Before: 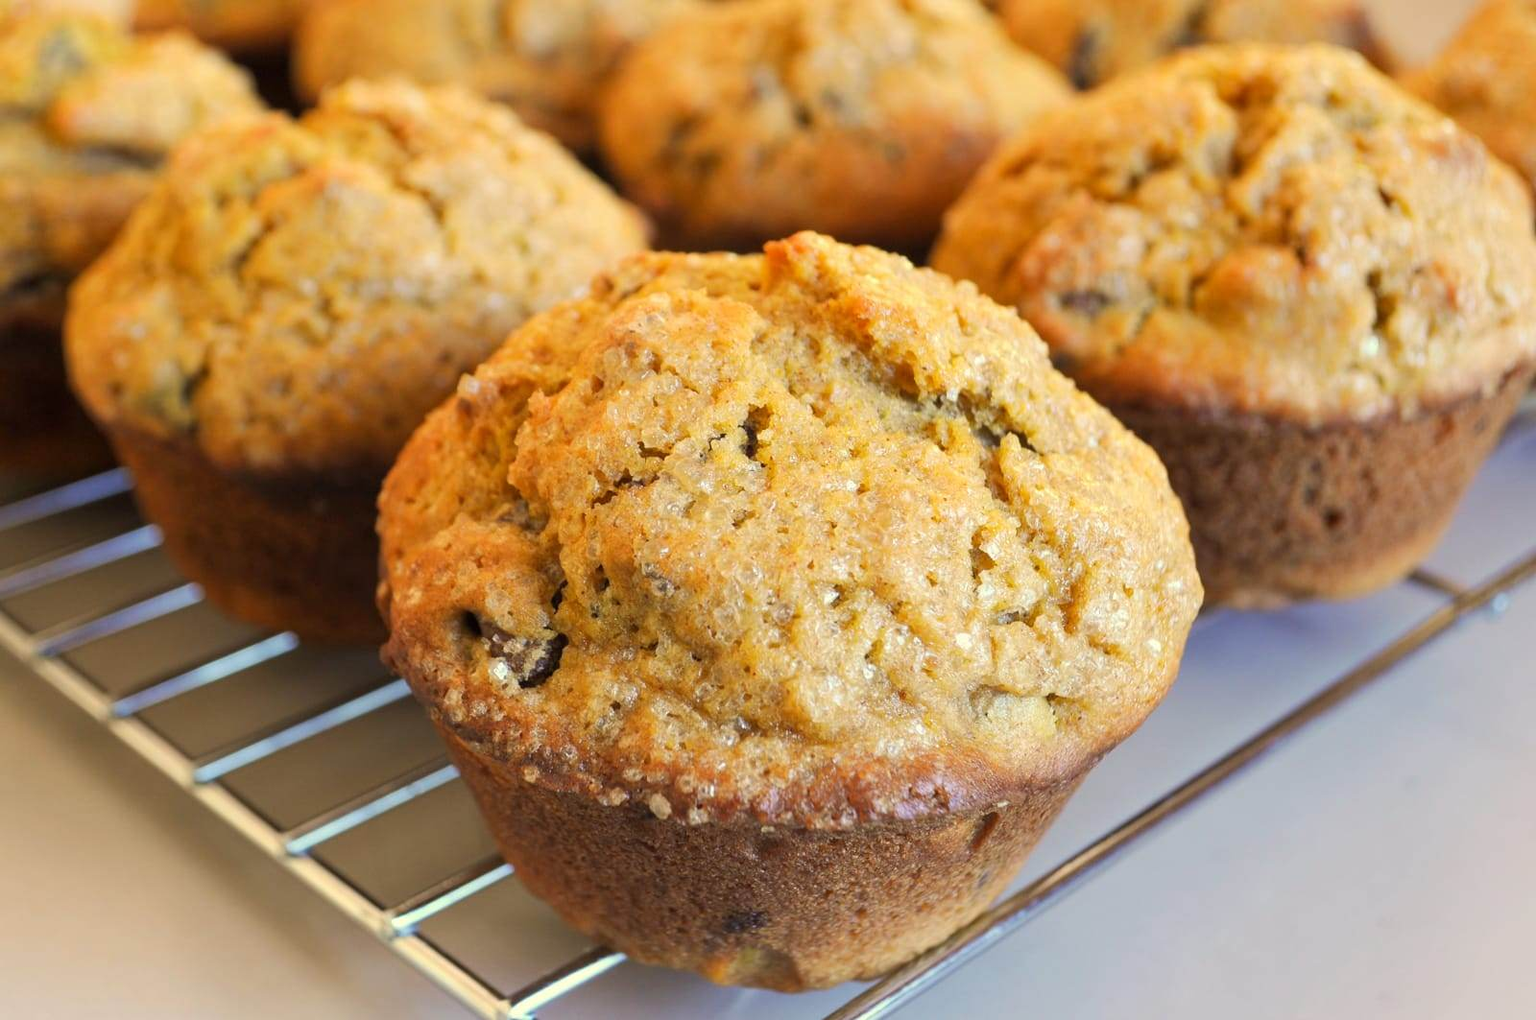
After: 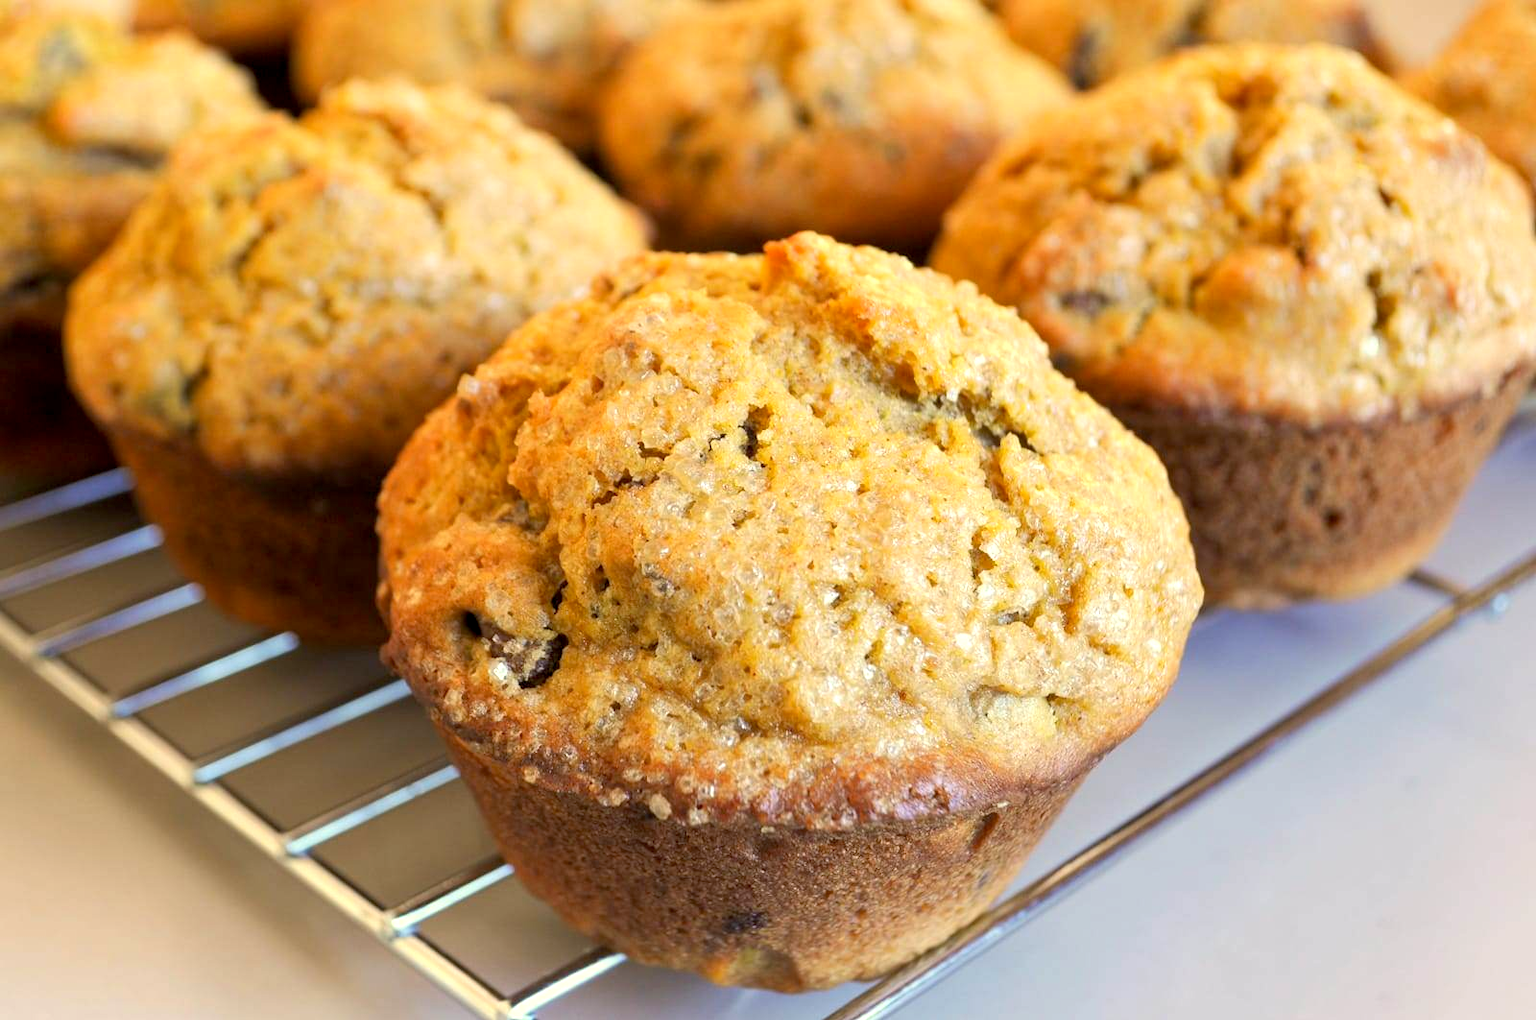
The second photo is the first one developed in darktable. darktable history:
exposure: black level correction 0.005, exposure 0.278 EV, compensate exposure bias true, compensate highlight preservation false
